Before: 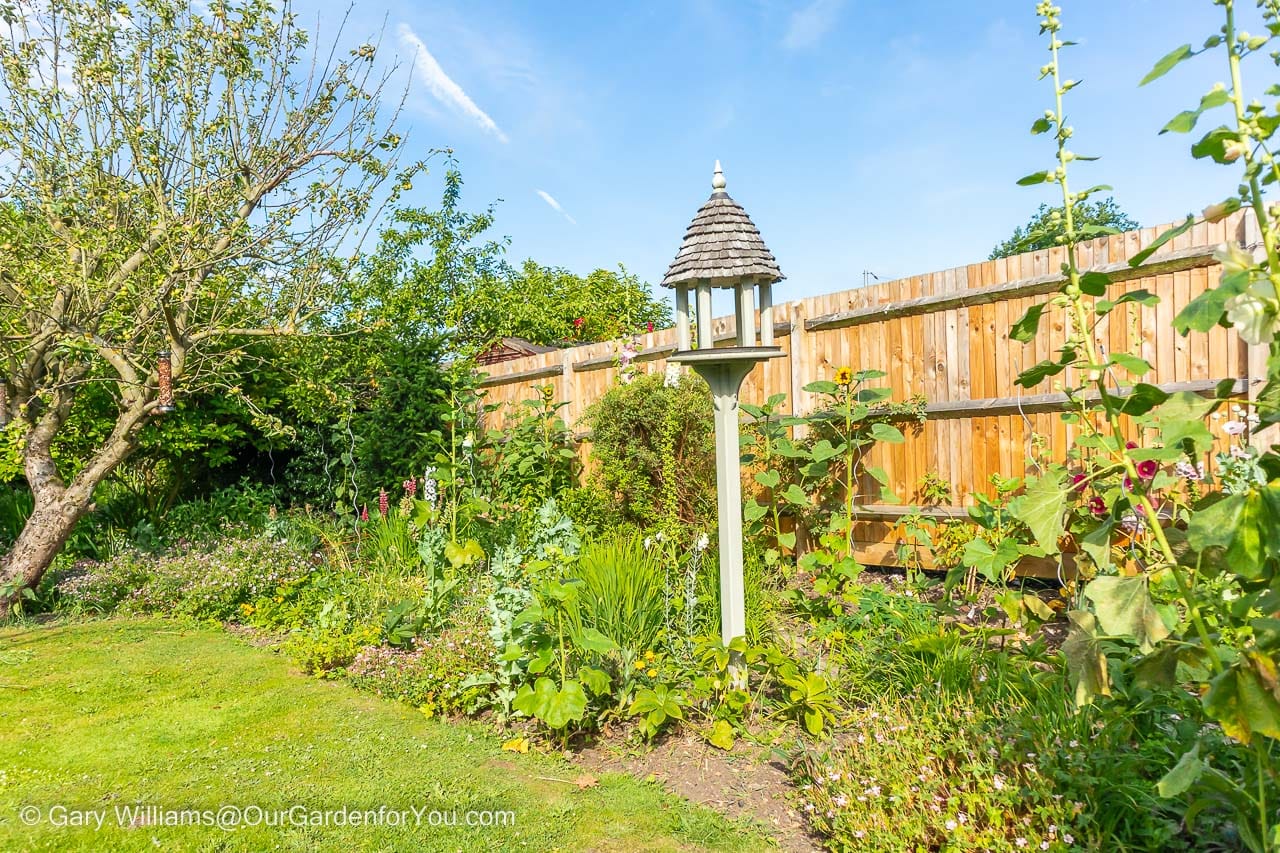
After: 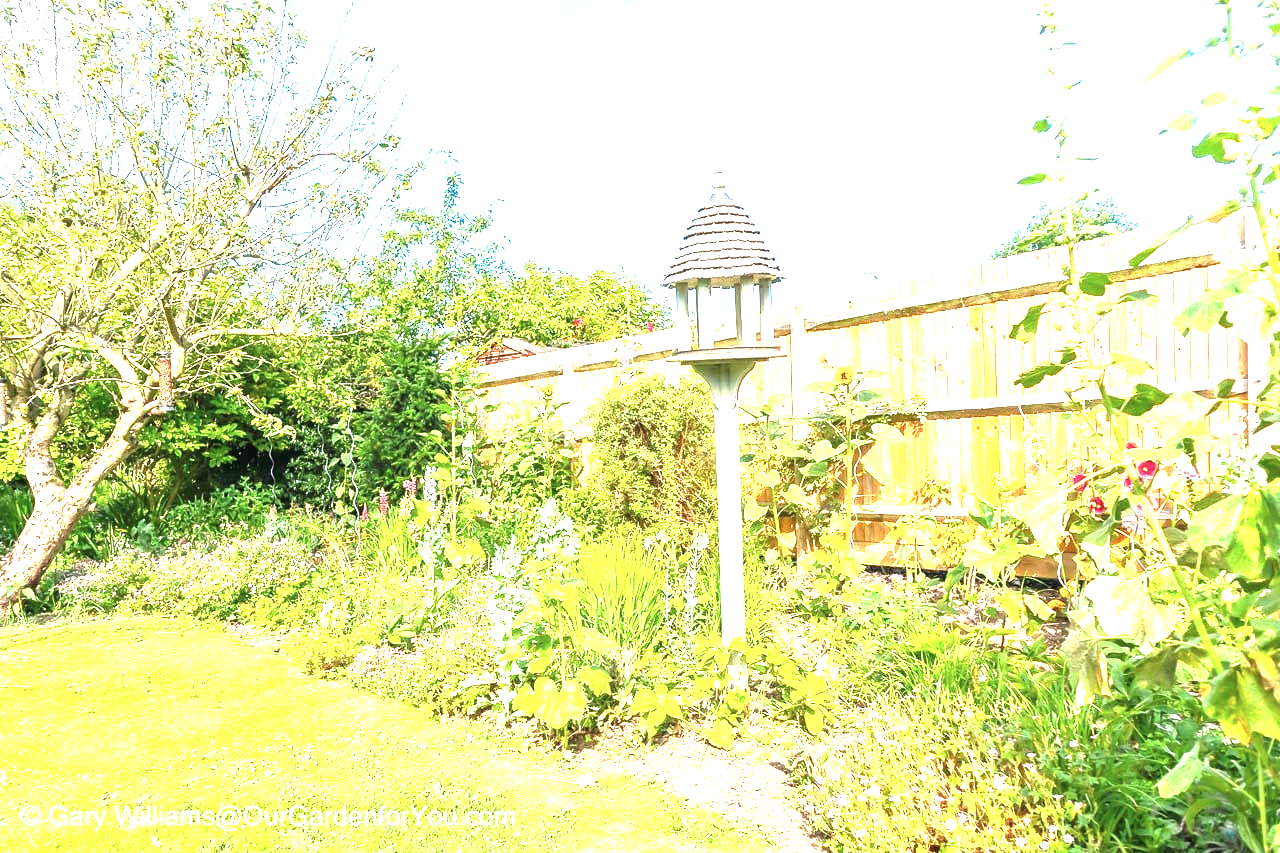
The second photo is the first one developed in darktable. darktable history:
exposure: black level correction 0, exposure 2.088 EV, compensate exposure bias true, compensate highlight preservation false
contrast brightness saturation: saturation -0.1
